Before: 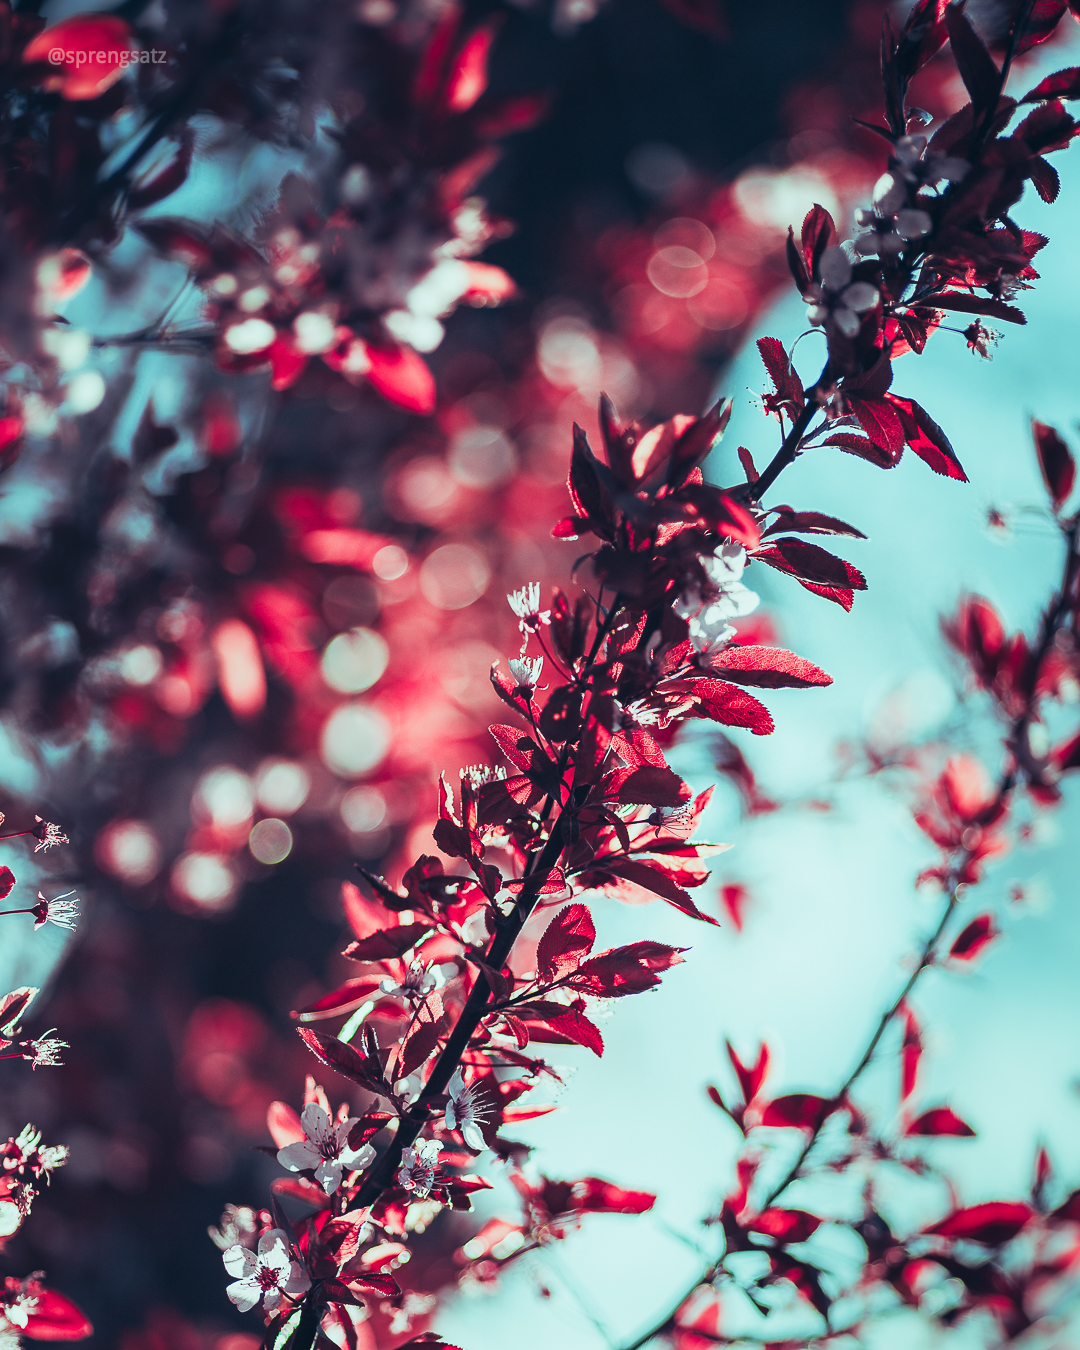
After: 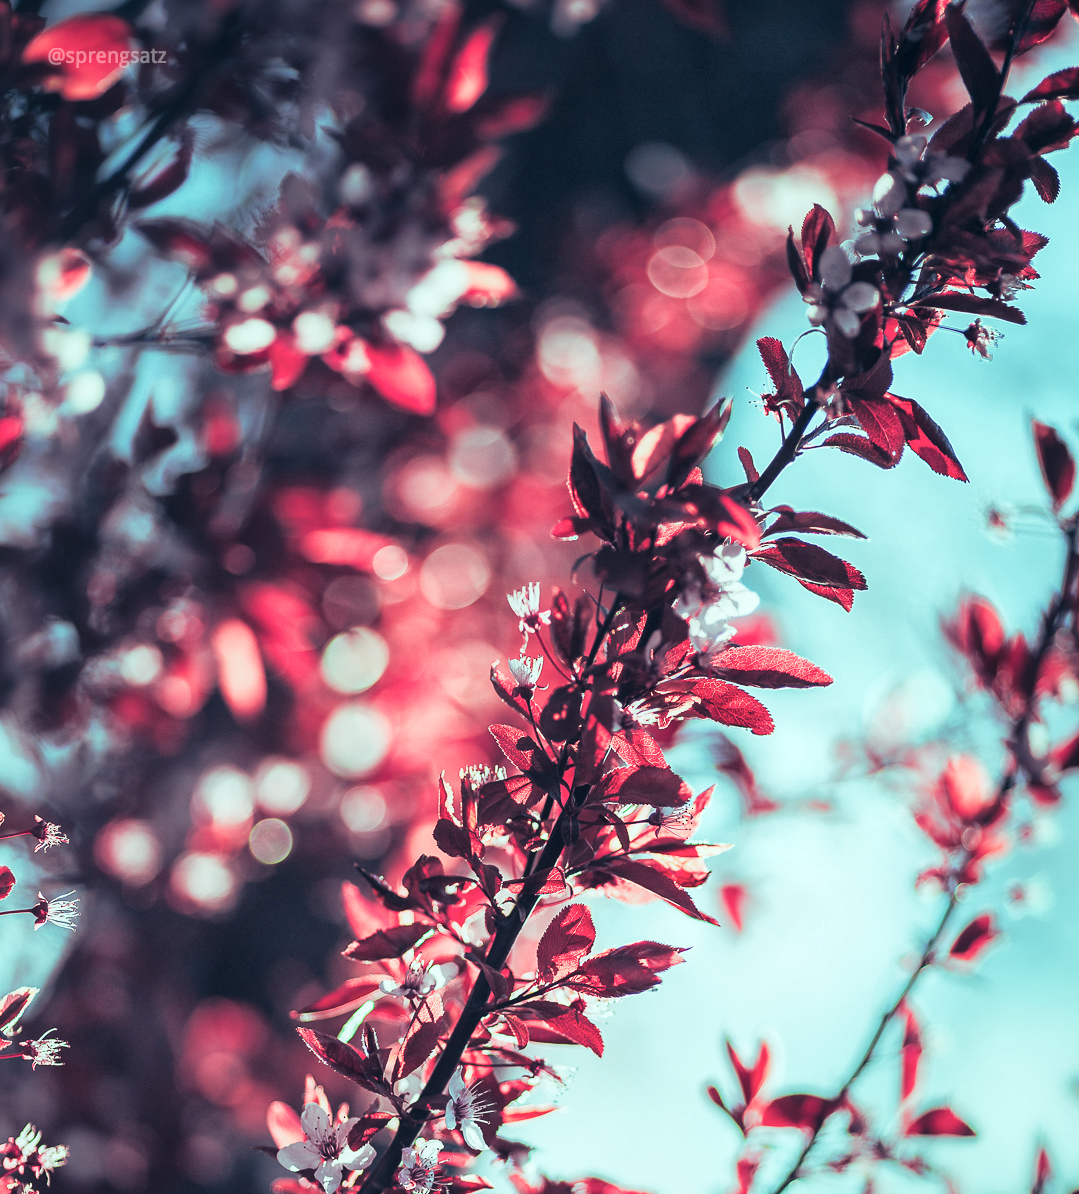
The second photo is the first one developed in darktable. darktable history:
global tonemap: drago (1, 100), detail 1
crop and rotate: top 0%, bottom 11.49%
